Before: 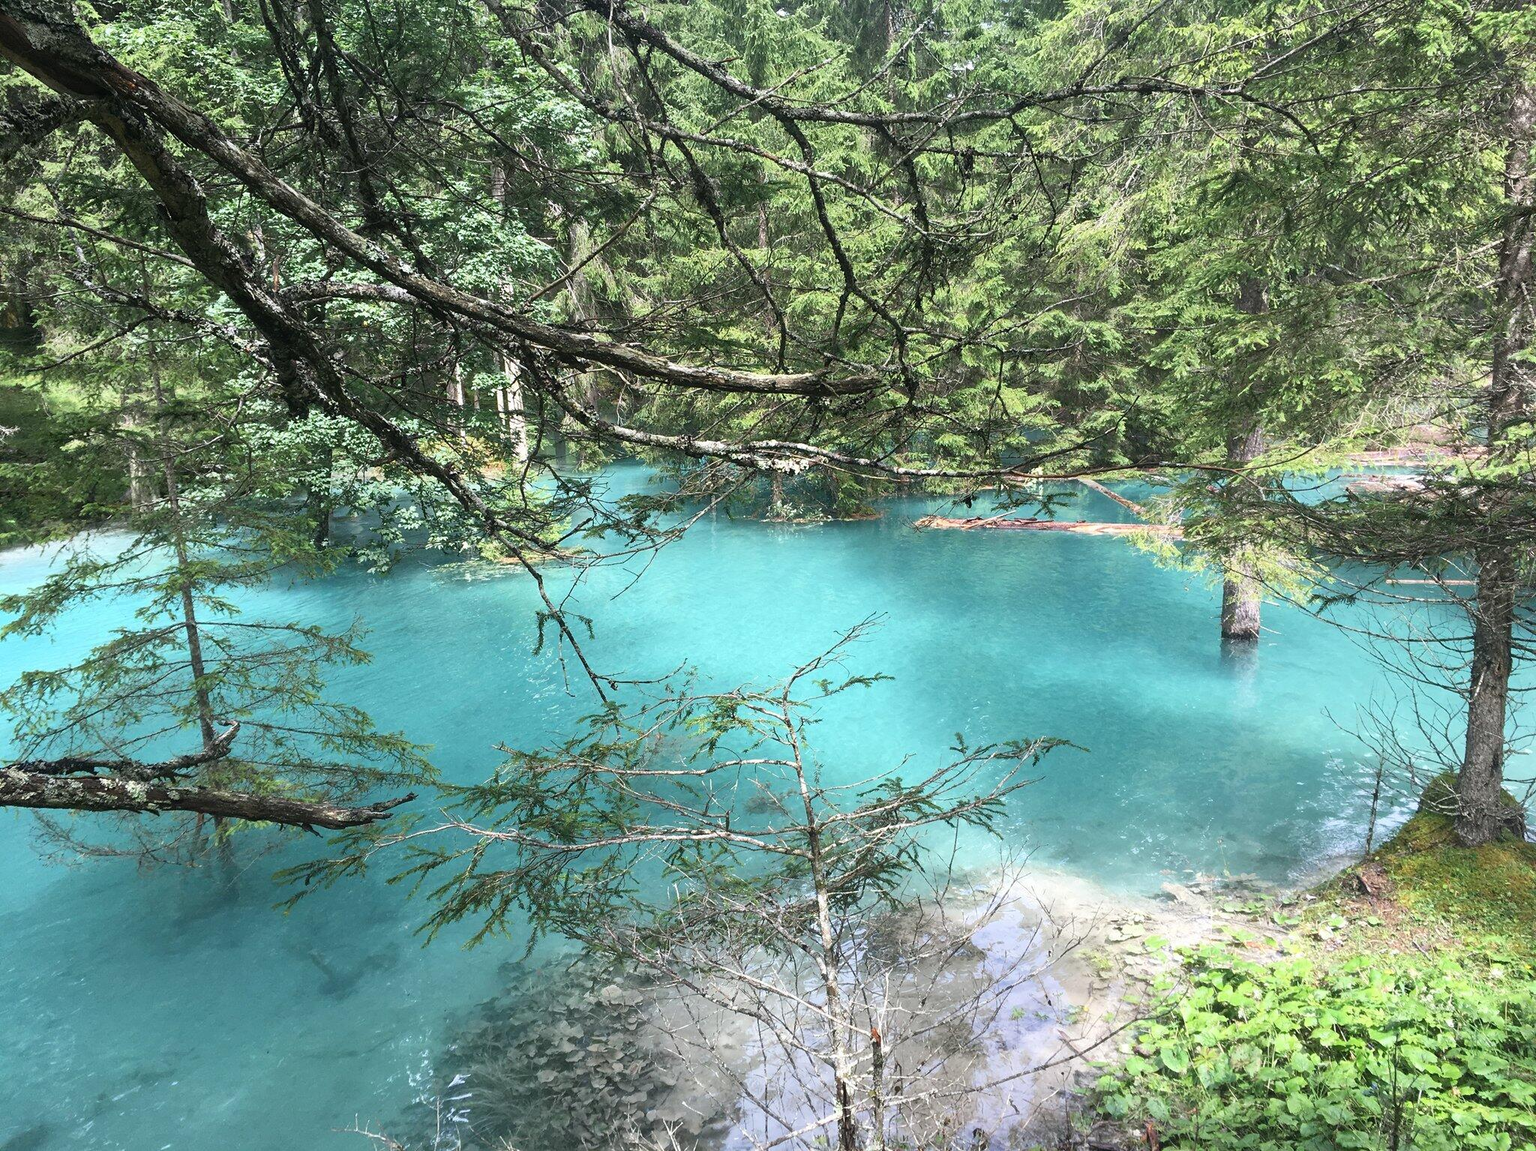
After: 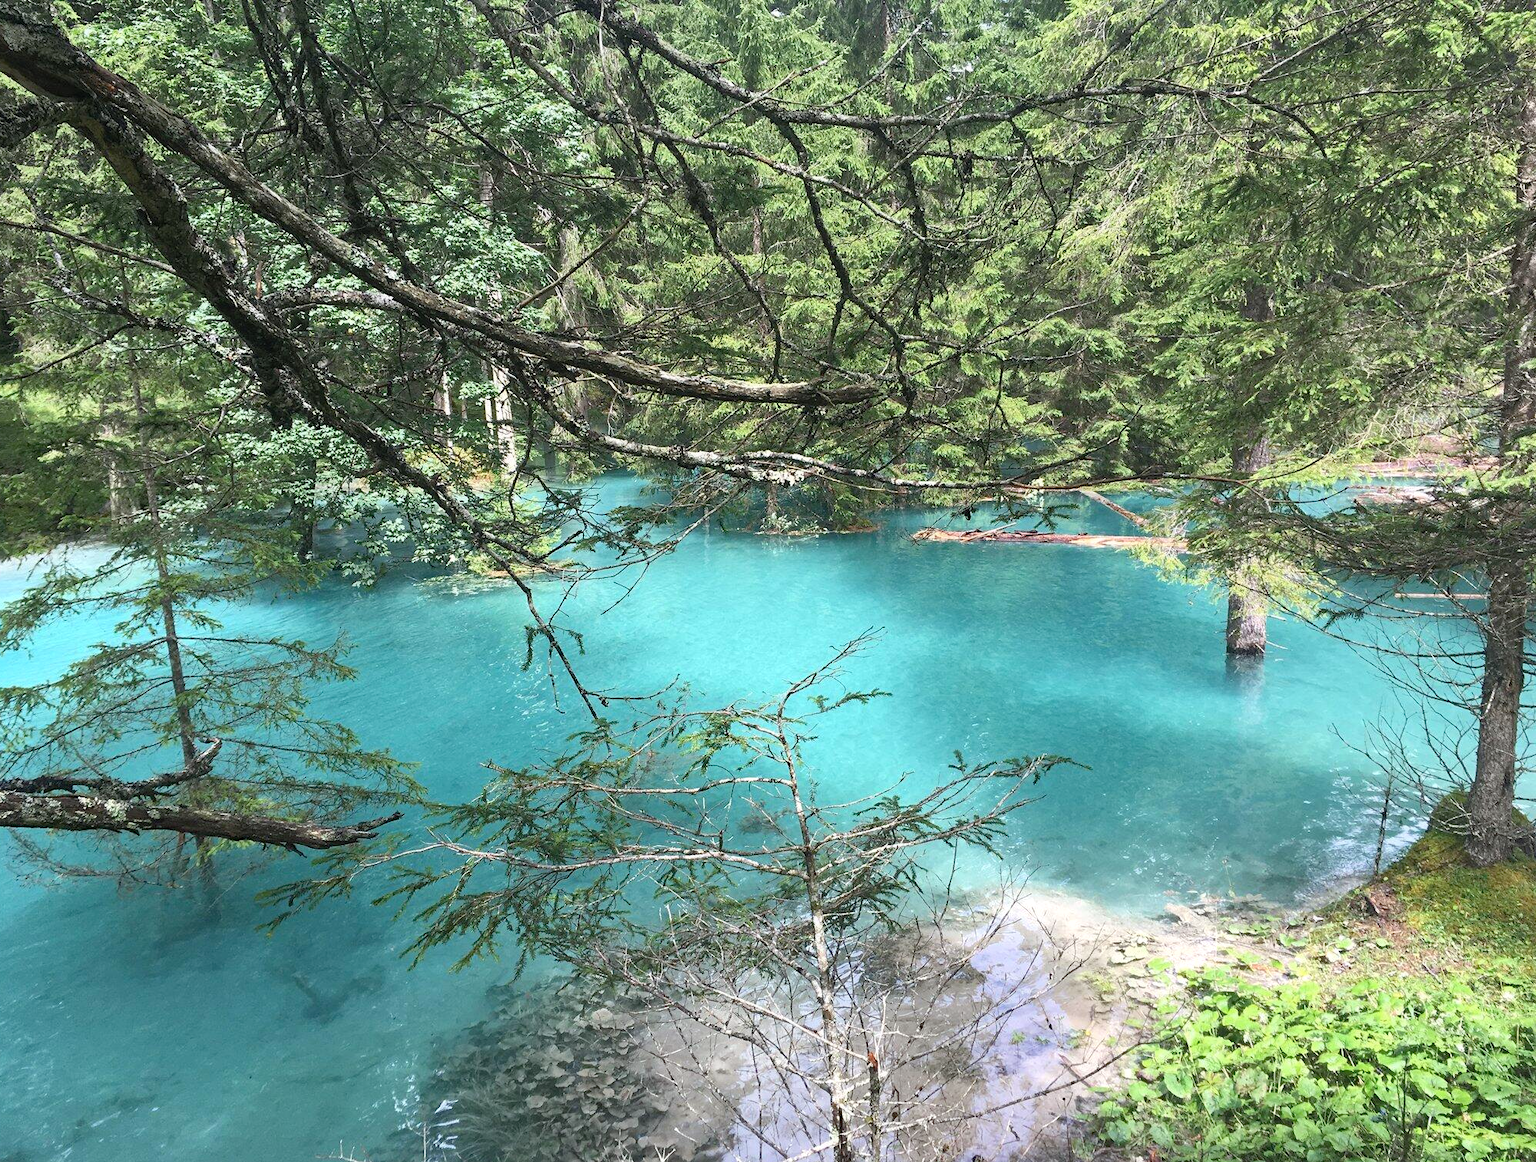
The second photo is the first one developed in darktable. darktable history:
crop and rotate: left 1.534%, right 0.747%, bottom 1.293%
haze removal: compatibility mode true, adaptive false
shadows and highlights: shadows 43.26, highlights 7.74
